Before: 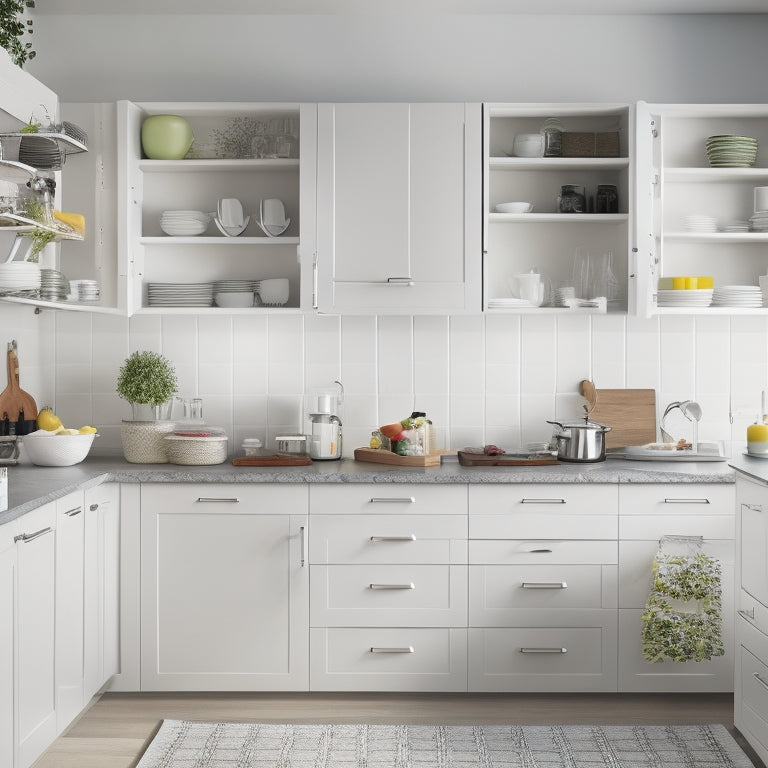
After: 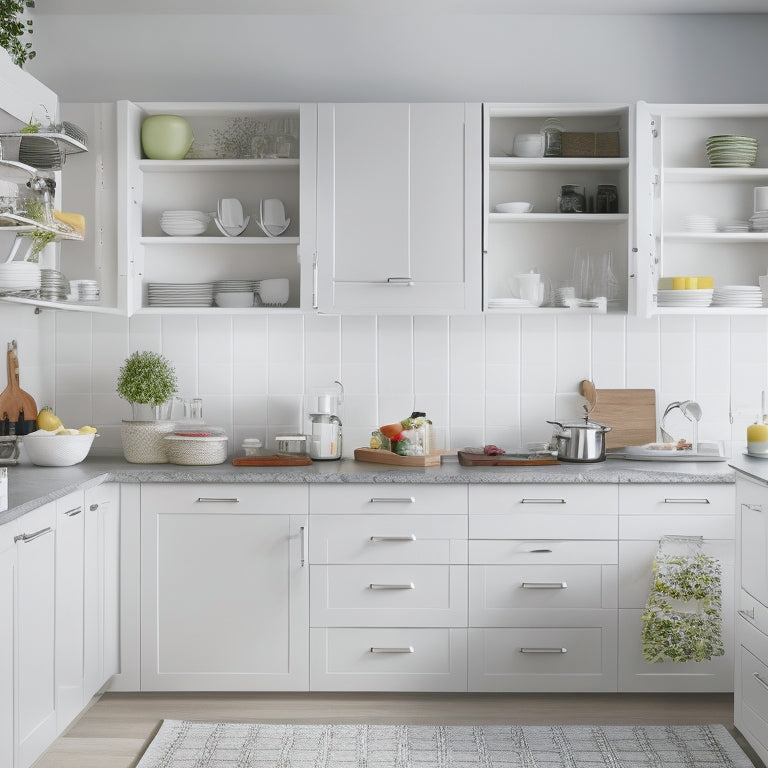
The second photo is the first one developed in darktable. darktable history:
color balance rgb: shadows lift › chroma 1%, shadows lift › hue 113°, highlights gain › chroma 0.2%, highlights gain › hue 333°, perceptual saturation grading › global saturation 20%, perceptual saturation grading › highlights -50%, perceptual saturation grading › shadows 25%, contrast -10%
white balance: red 0.982, blue 1.018
exposure: black level correction 0, exposure 0.2 EV, compensate exposure bias true, compensate highlight preservation false
